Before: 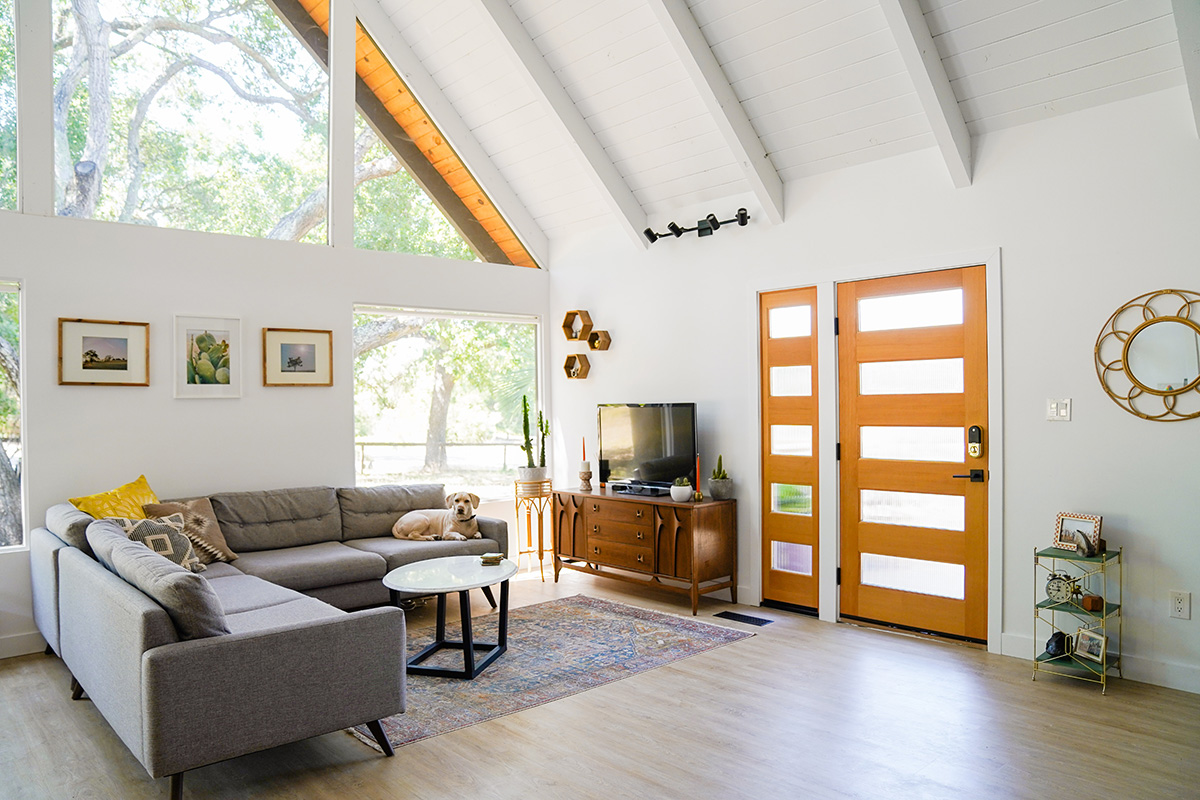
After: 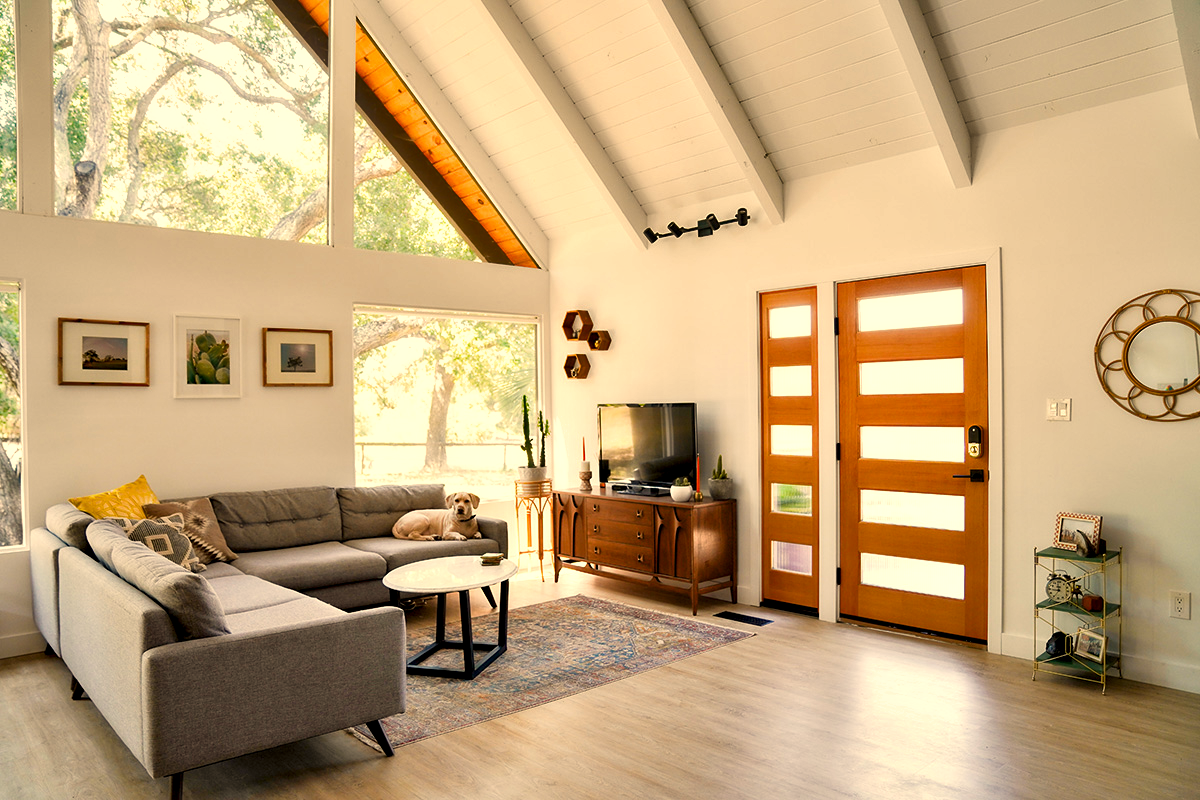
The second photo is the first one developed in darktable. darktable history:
white balance: red 1.138, green 0.996, blue 0.812
shadows and highlights: shadows 12, white point adjustment 1.2, soften with gaussian
contrast equalizer: y [[0.514, 0.573, 0.581, 0.508, 0.5, 0.5], [0.5 ×6], [0.5 ×6], [0 ×6], [0 ×6]]
